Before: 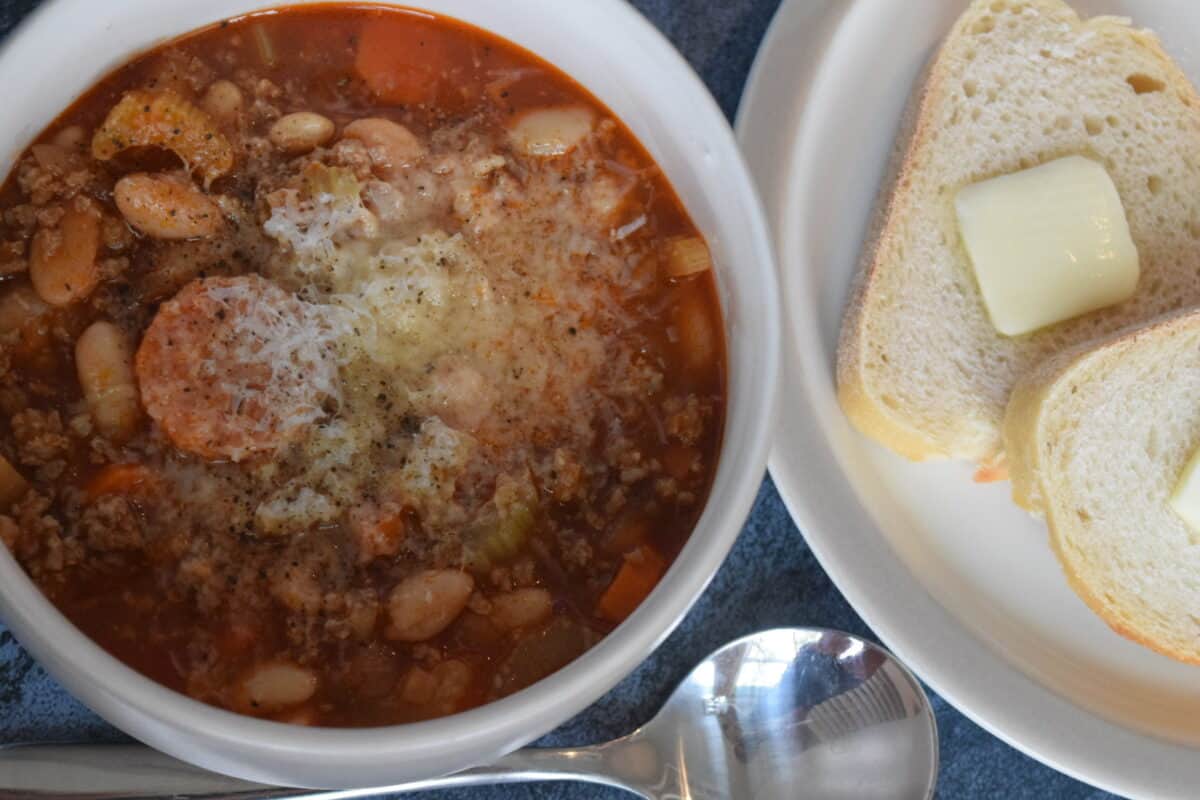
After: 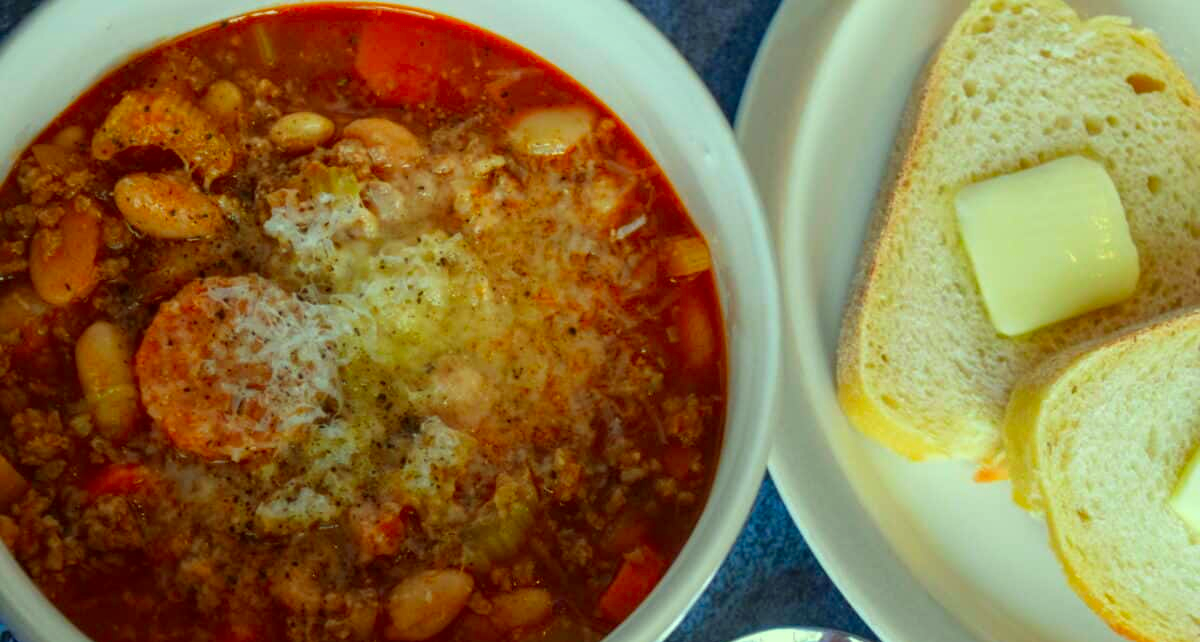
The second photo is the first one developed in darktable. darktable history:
crop: bottom 19.644%
color correction: highlights a* -10.77, highlights b* 9.8, saturation 1.72
local contrast: on, module defaults
